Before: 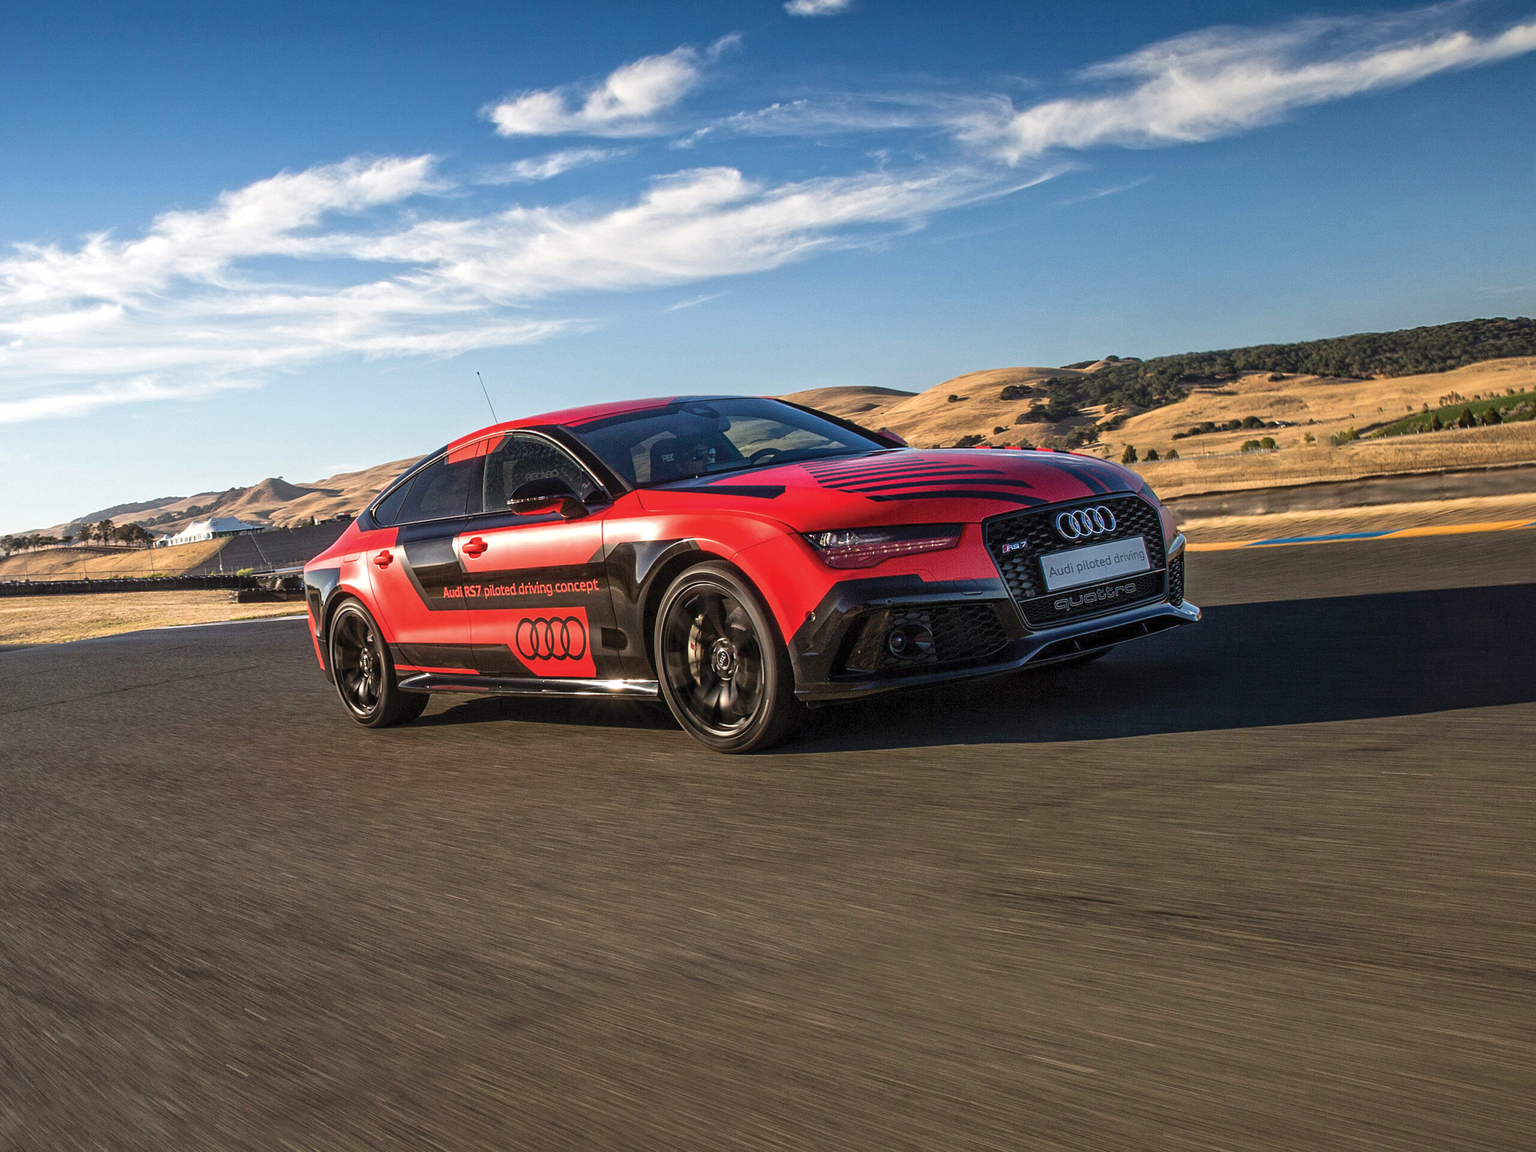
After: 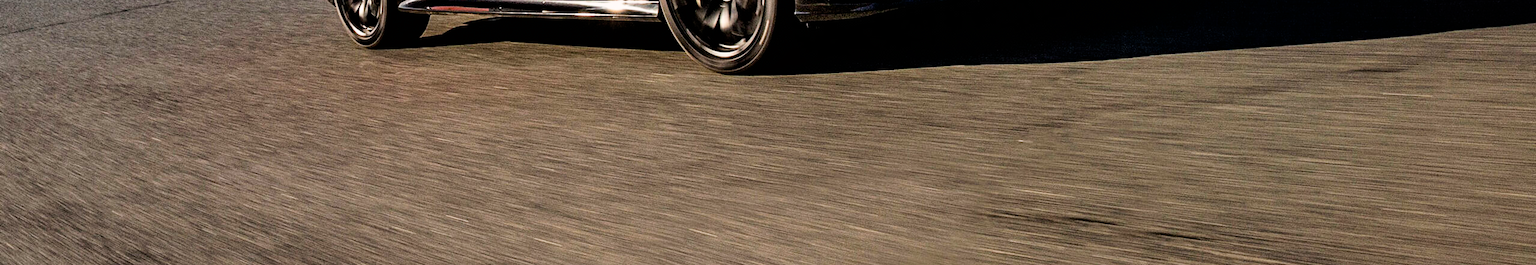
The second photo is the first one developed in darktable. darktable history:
filmic rgb: black relative exposure -5.1 EV, white relative exposure 3.98 EV, hardness 2.9, contrast 1.299, highlights saturation mix -29.79%, enable highlight reconstruction true
exposure: black level correction 0.008, exposure 0.977 EV, compensate exposure bias true, compensate highlight preservation false
crop and rotate: top 58.968%, bottom 17.944%
